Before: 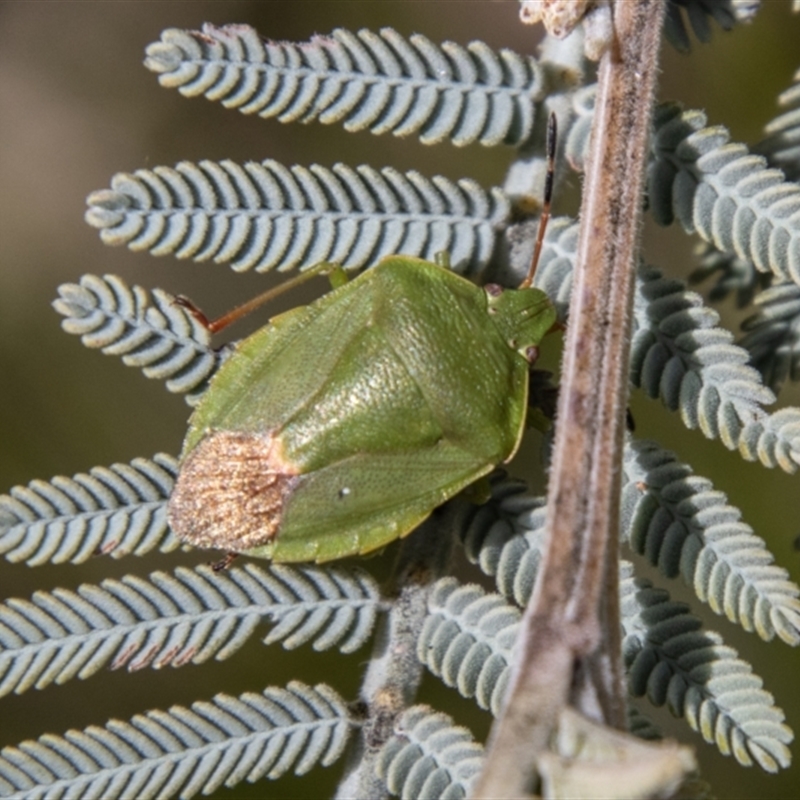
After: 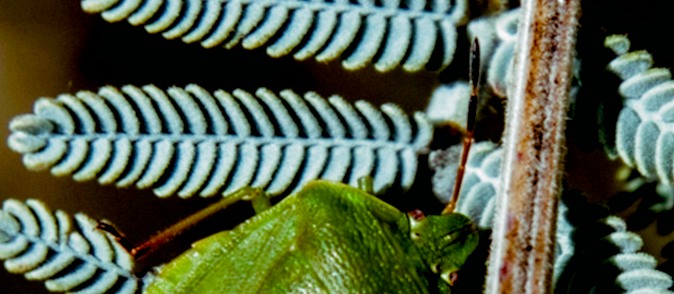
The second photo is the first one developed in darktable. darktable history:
exposure: black level correction 0.058, compensate highlight preservation false
color correction: highlights a* -0.249, highlights b* -0.117
crop and rotate: left 9.654%, top 9.445%, right 6.007%, bottom 53.682%
color balance rgb: highlights gain › chroma 4.099%, highlights gain › hue 198.82°, perceptual saturation grading › global saturation 26.606%, perceptual saturation grading › highlights -28.39%, perceptual saturation grading › mid-tones 15.575%, perceptual saturation grading › shadows 34.15%
filmic rgb: black relative exposure -8.31 EV, white relative exposure 2.2 EV, threshold 3.05 EV, target white luminance 99.976%, hardness 7.15, latitude 75.56%, contrast 1.315, highlights saturation mix -1.92%, shadows ↔ highlights balance 30.6%, add noise in highlights 0.001, preserve chrominance no, color science v3 (2019), use custom middle-gray values true, contrast in highlights soft, enable highlight reconstruction true
